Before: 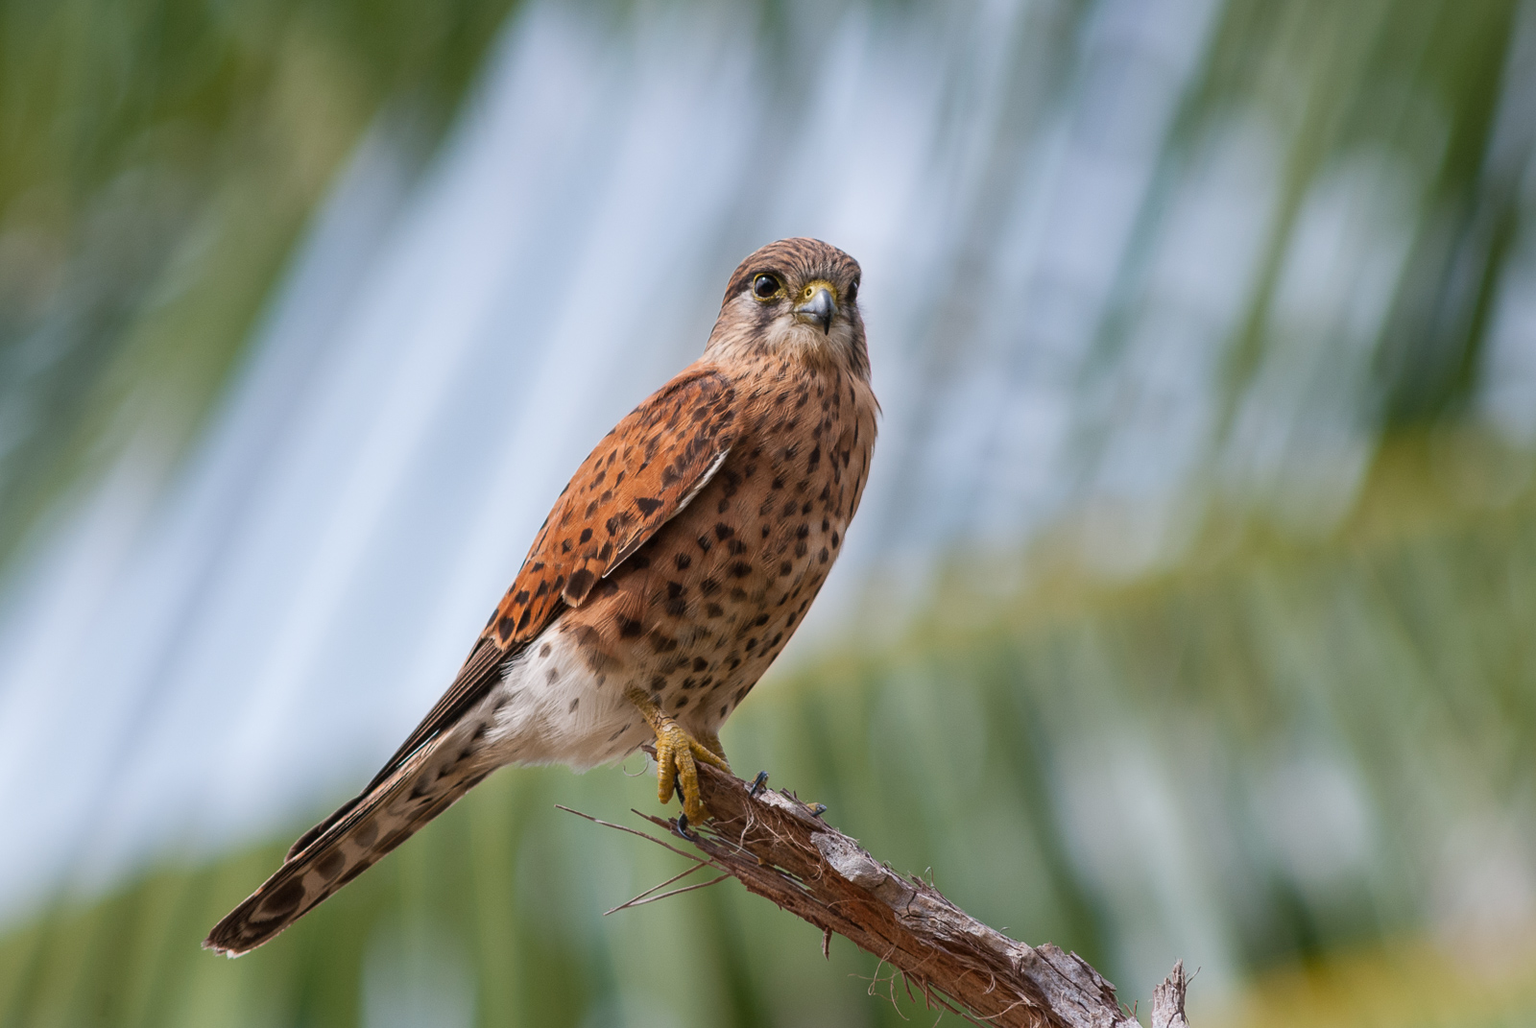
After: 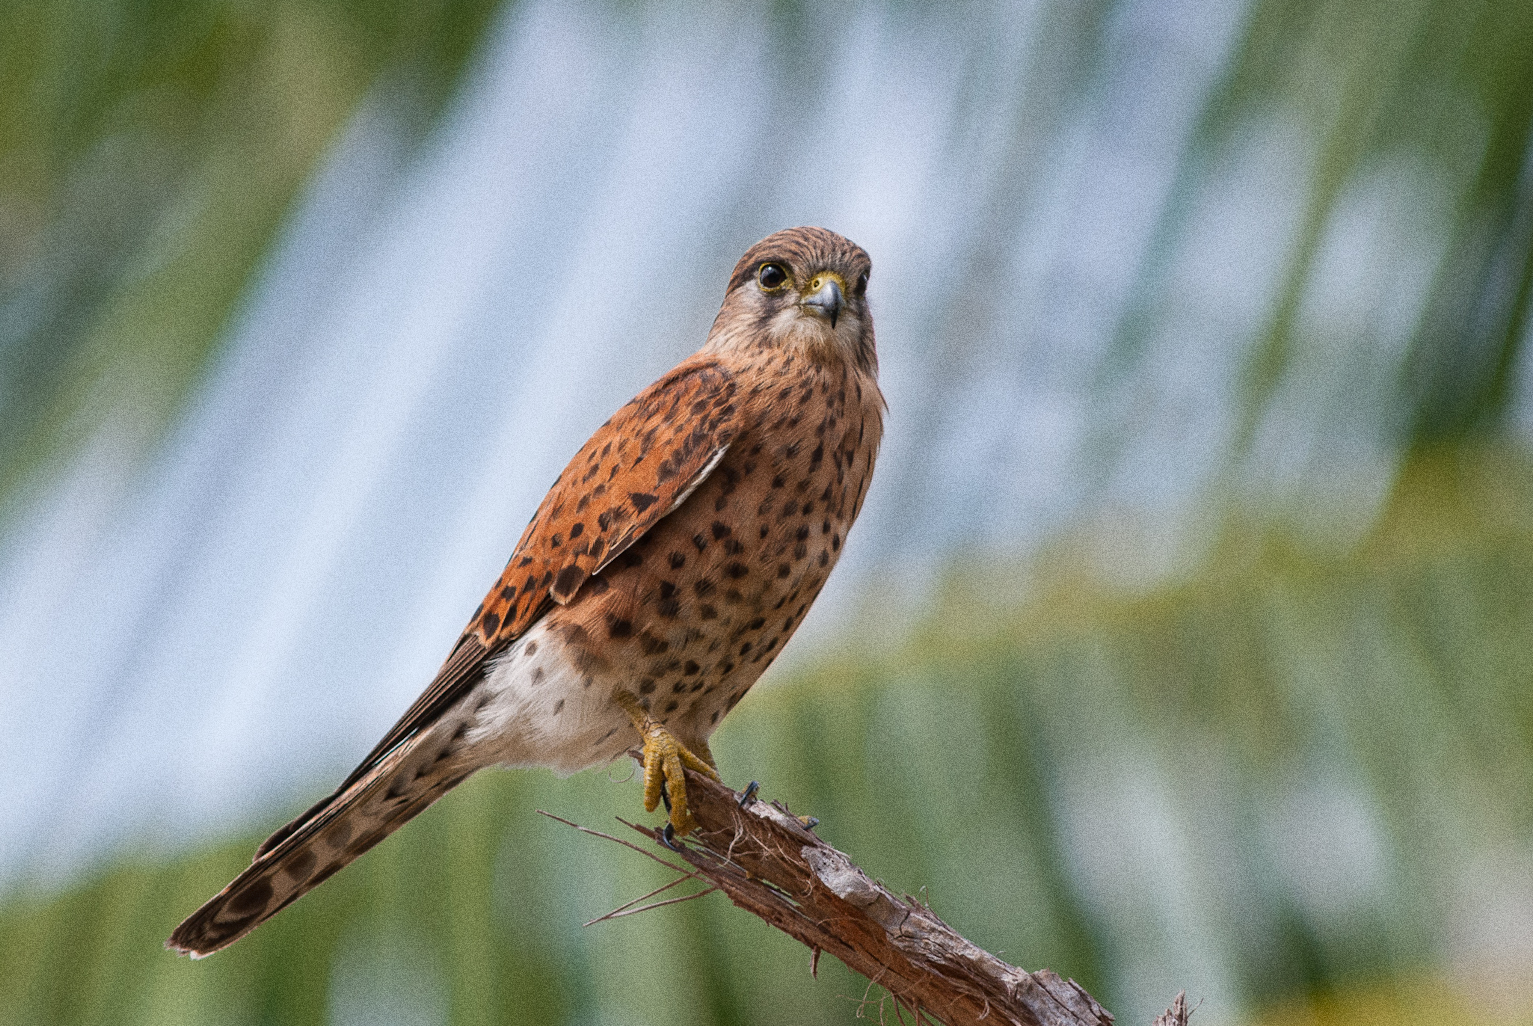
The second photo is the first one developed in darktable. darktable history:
crop and rotate: angle -1.69°
grain: coarseness 0.09 ISO, strength 40%
